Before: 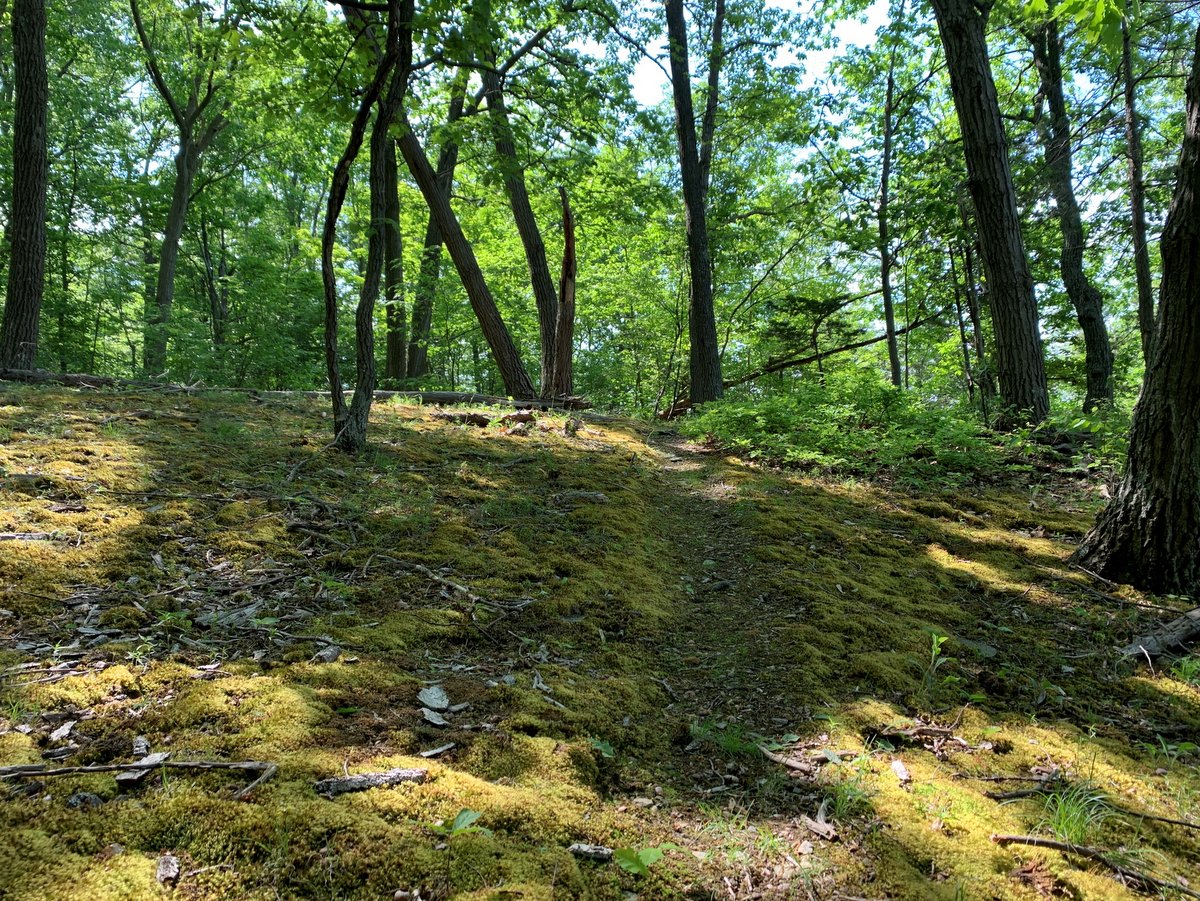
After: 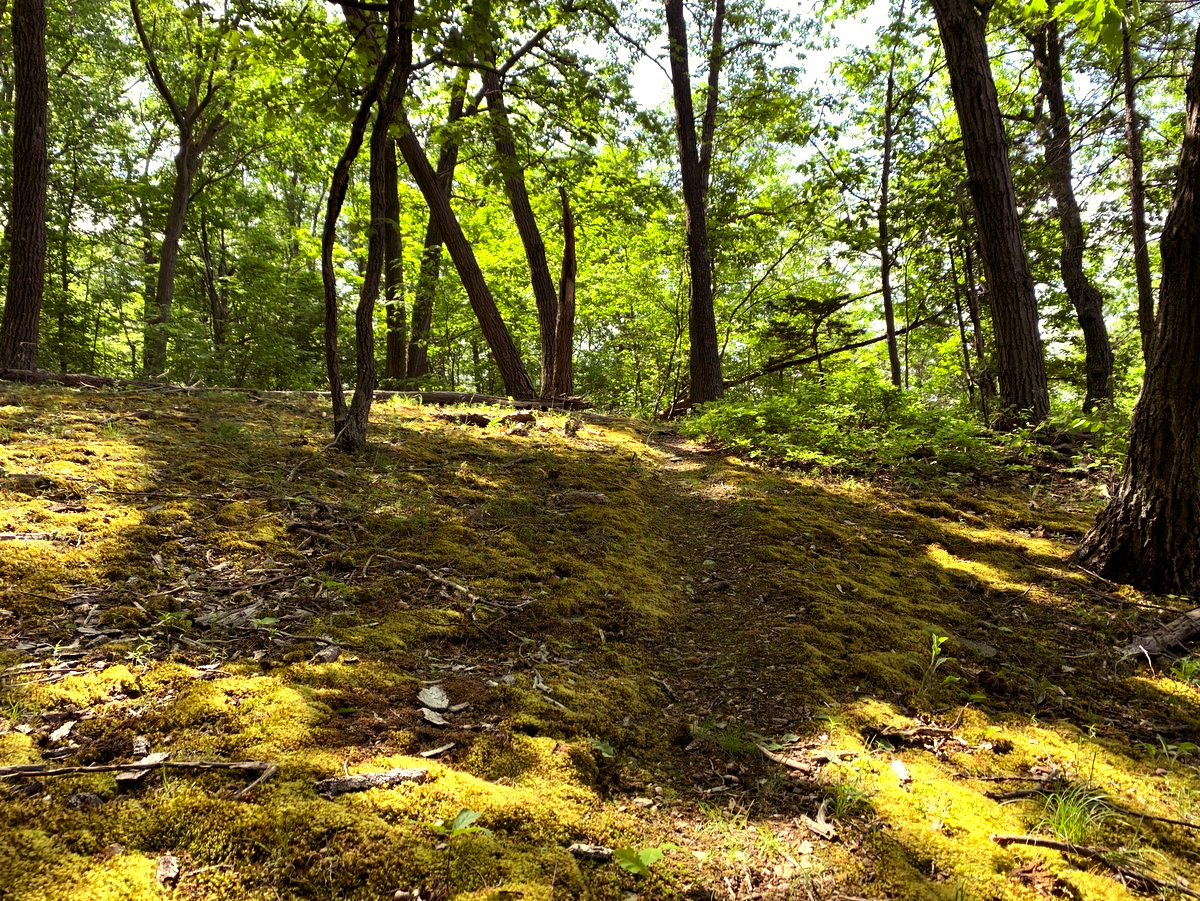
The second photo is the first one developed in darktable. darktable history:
color correction: highlights a* 2.72, highlights b* 22.8
tone equalizer: -8 EV -0.75 EV, -7 EV -0.7 EV, -6 EV -0.6 EV, -5 EV -0.4 EV, -3 EV 0.4 EV, -2 EV 0.6 EV, -1 EV 0.7 EV, +0 EV 0.75 EV, edges refinement/feathering 500, mask exposure compensation -1.57 EV, preserve details no
rgb levels: mode RGB, independent channels, levels [[0, 0.474, 1], [0, 0.5, 1], [0, 0.5, 1]]
